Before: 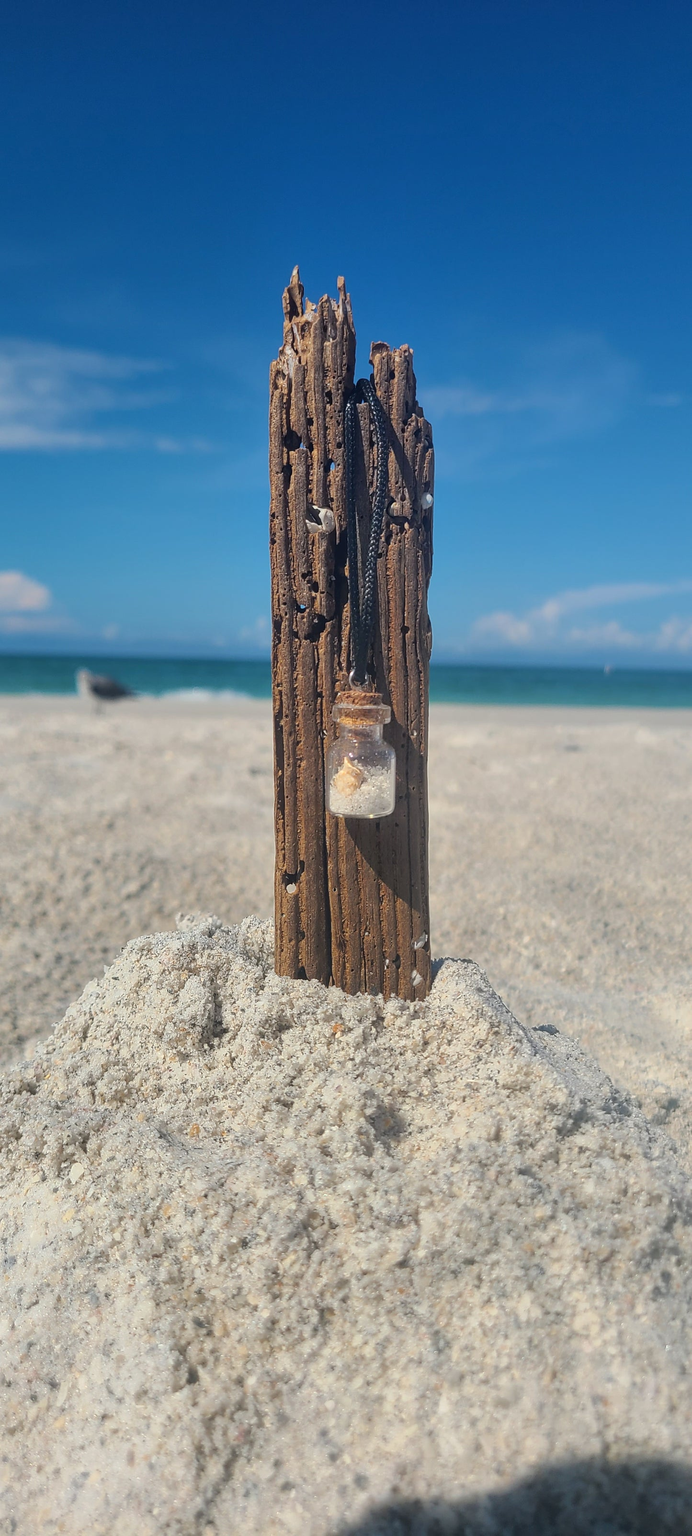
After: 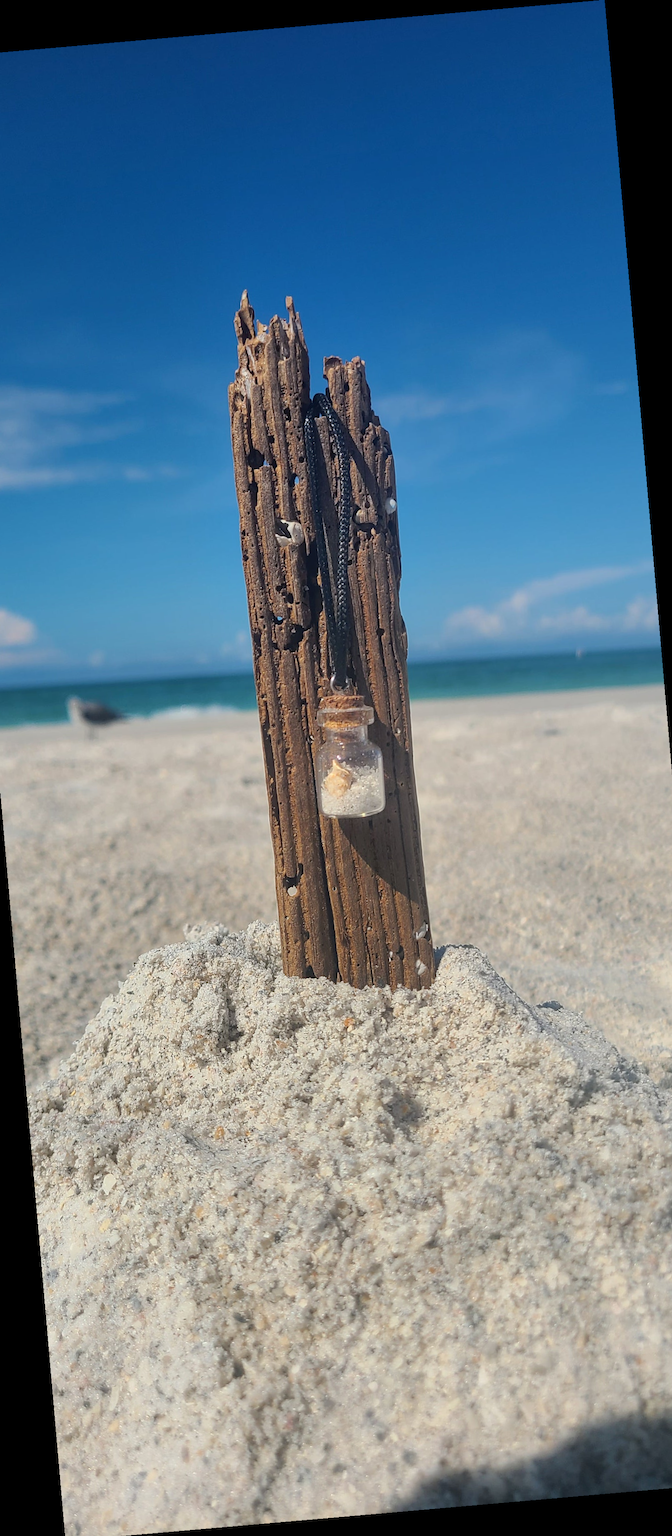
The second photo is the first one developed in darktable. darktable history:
rotate and perspective: rotation -4.98°, automatic cropping off
crop: left 8.026%, right 7.374%
